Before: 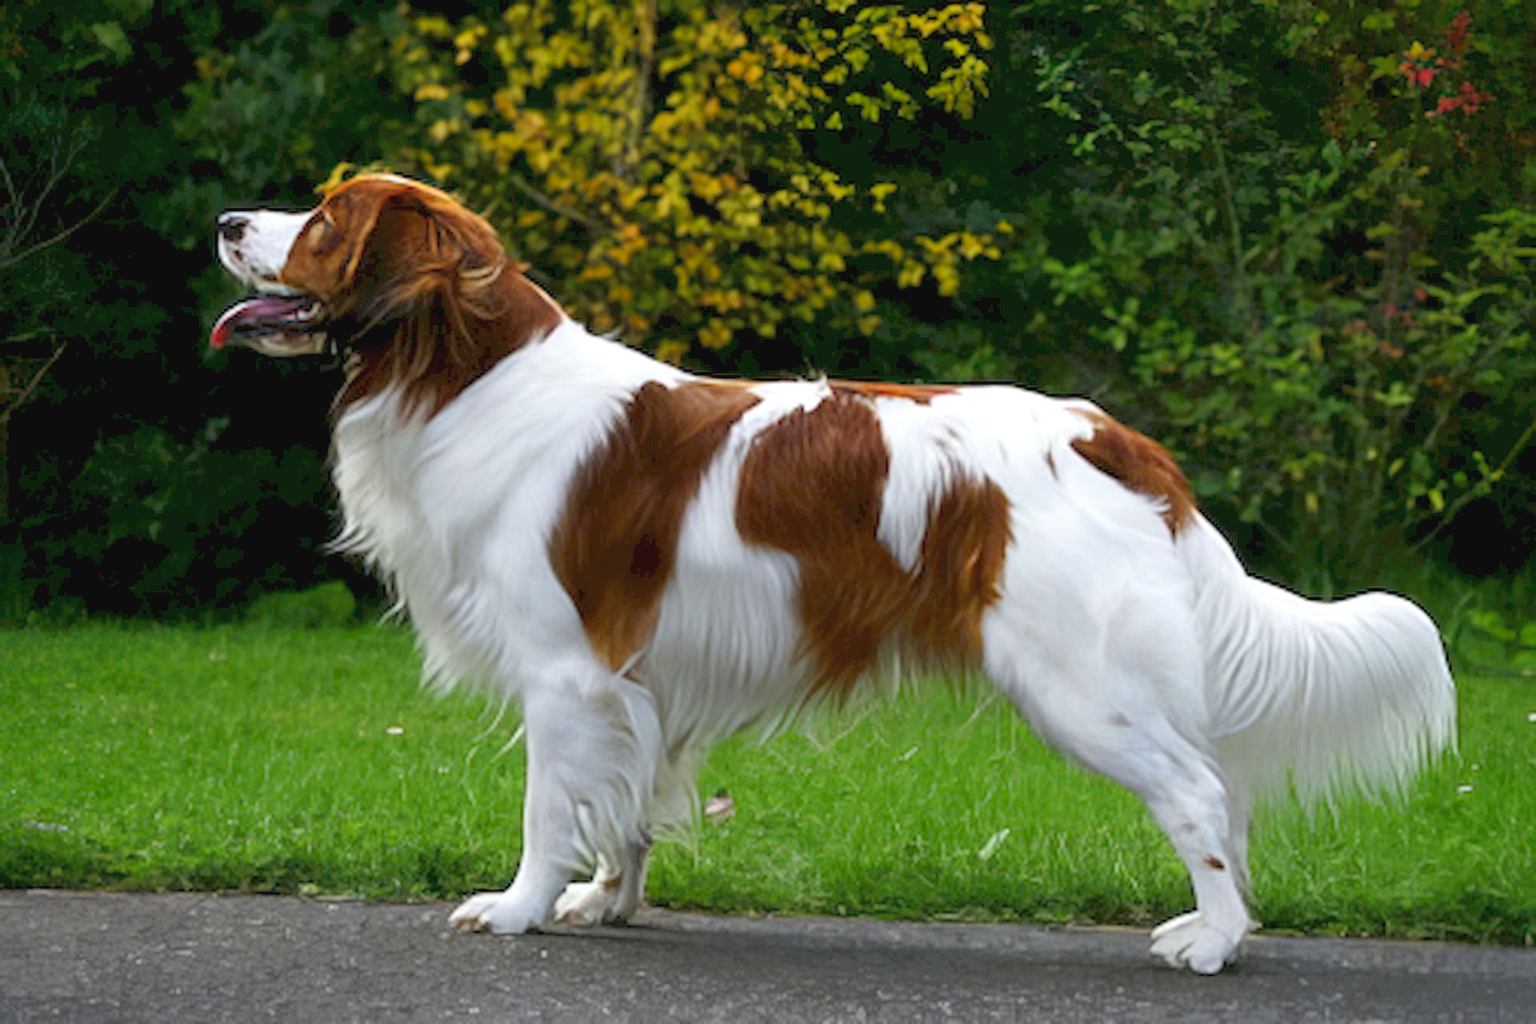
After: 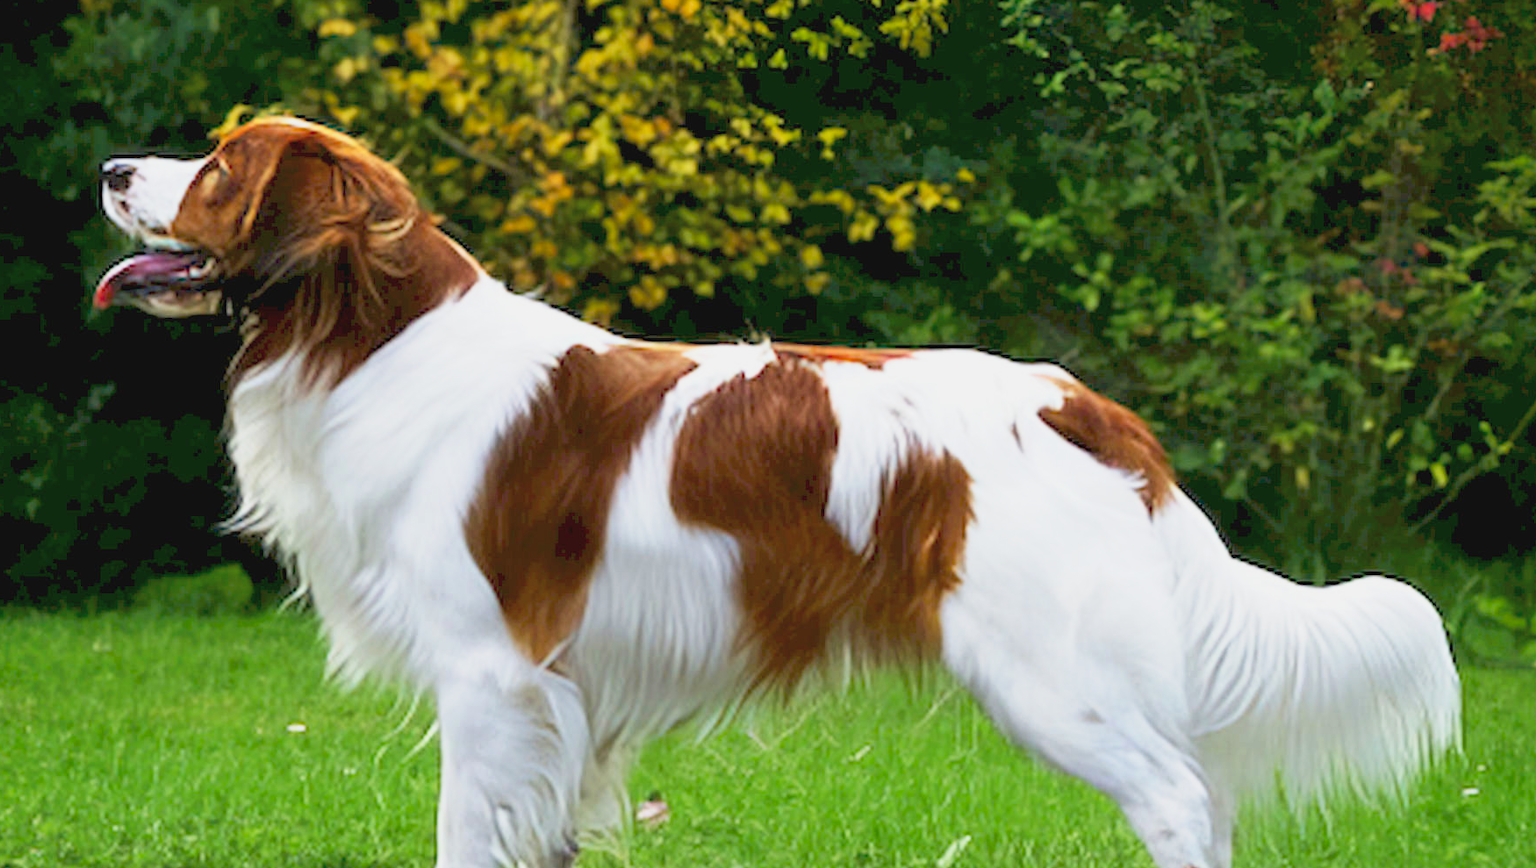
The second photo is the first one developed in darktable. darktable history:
crop: left 8.155%, top 6.611%, bottom 15.385%
base curve: curves: ch0 [(0, 0) (0.088, 0.125) (0.176, 0.251) (0.354, 0.501) (0.613, 0.749) (1, 0.877)], preserve colors none
velvia: on, module defaults
